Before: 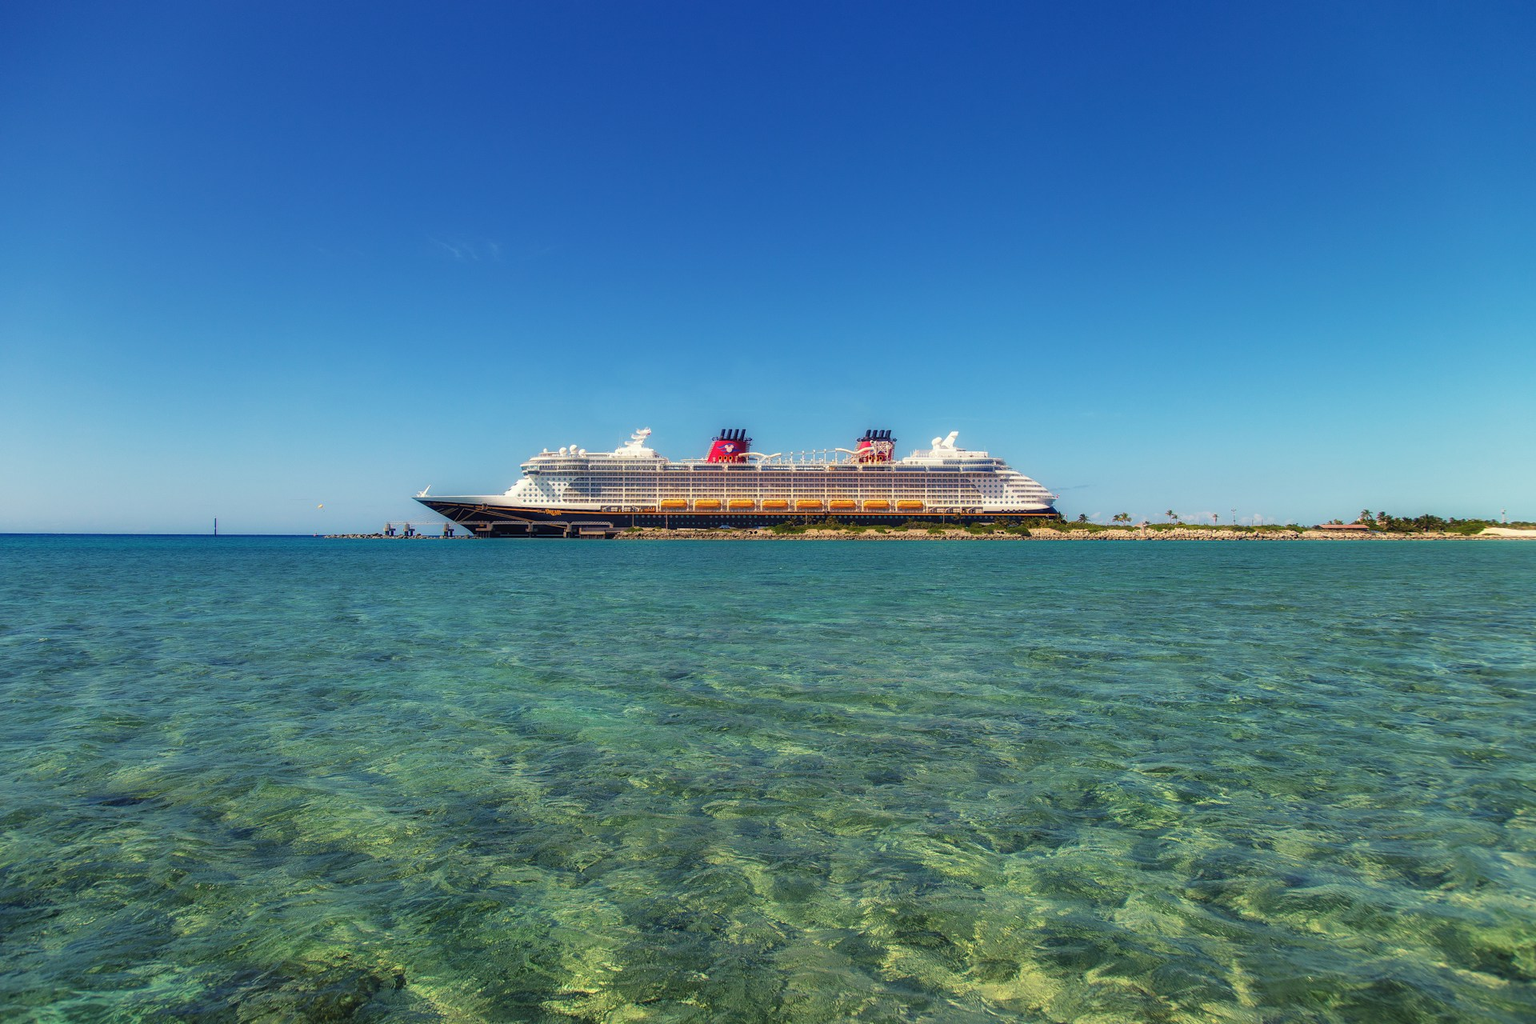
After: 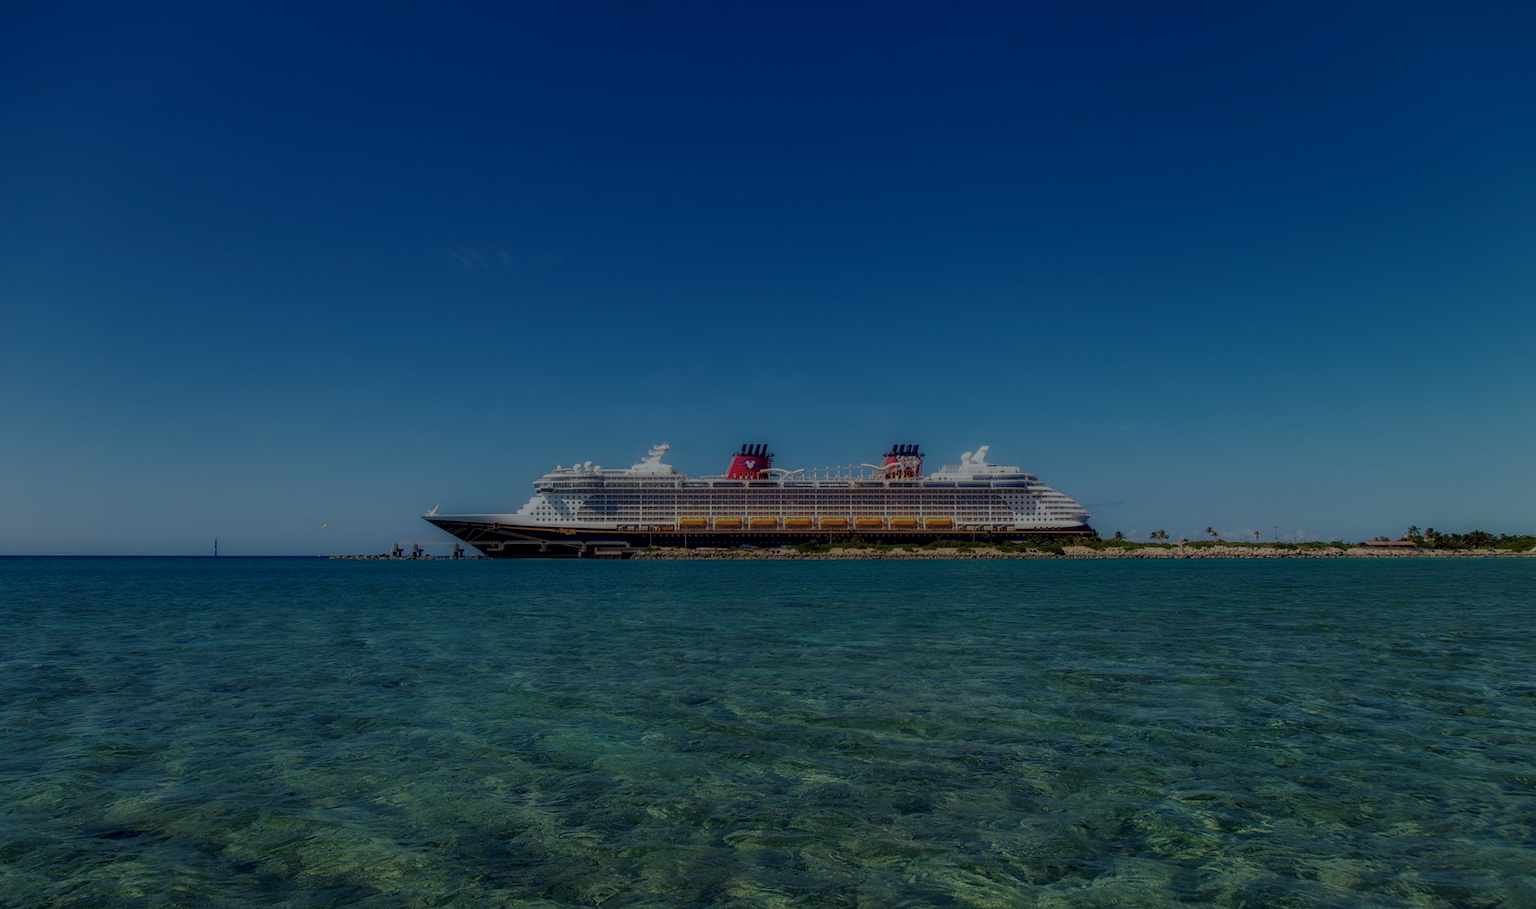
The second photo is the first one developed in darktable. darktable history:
crop and rotate: angle 0.2°, left 0.275%, right 3.127%, bottom 14.18%
exposure: exposure -2.002 EV, compensate highlight preservation false
local contrast: on, module defaults
color calibration: x 0.37, y 0.382, temperature 4313.32 K
